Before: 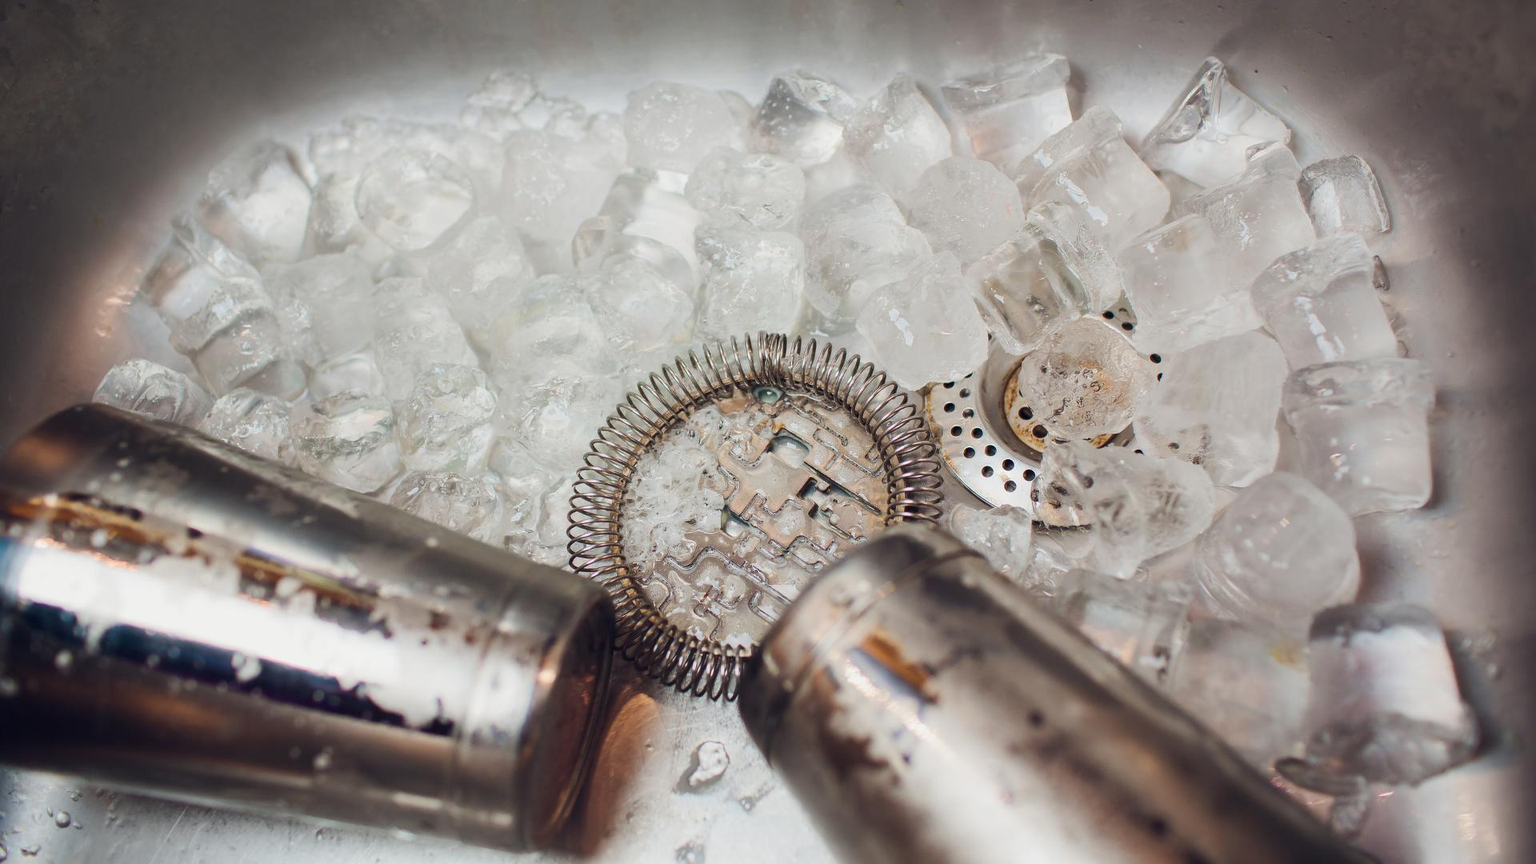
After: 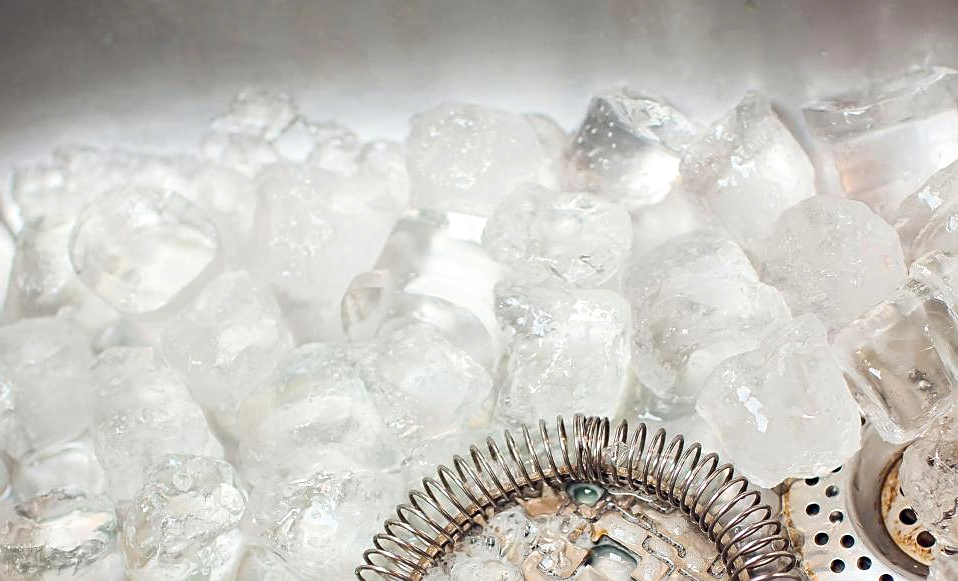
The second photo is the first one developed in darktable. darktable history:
sharpen: on, module defaults
crop: left 19.514%, right 30.543%, bottom 46.185%
exposure: black level correction 0.003, exposure 0.387 EV, compensate highlight preservation false
